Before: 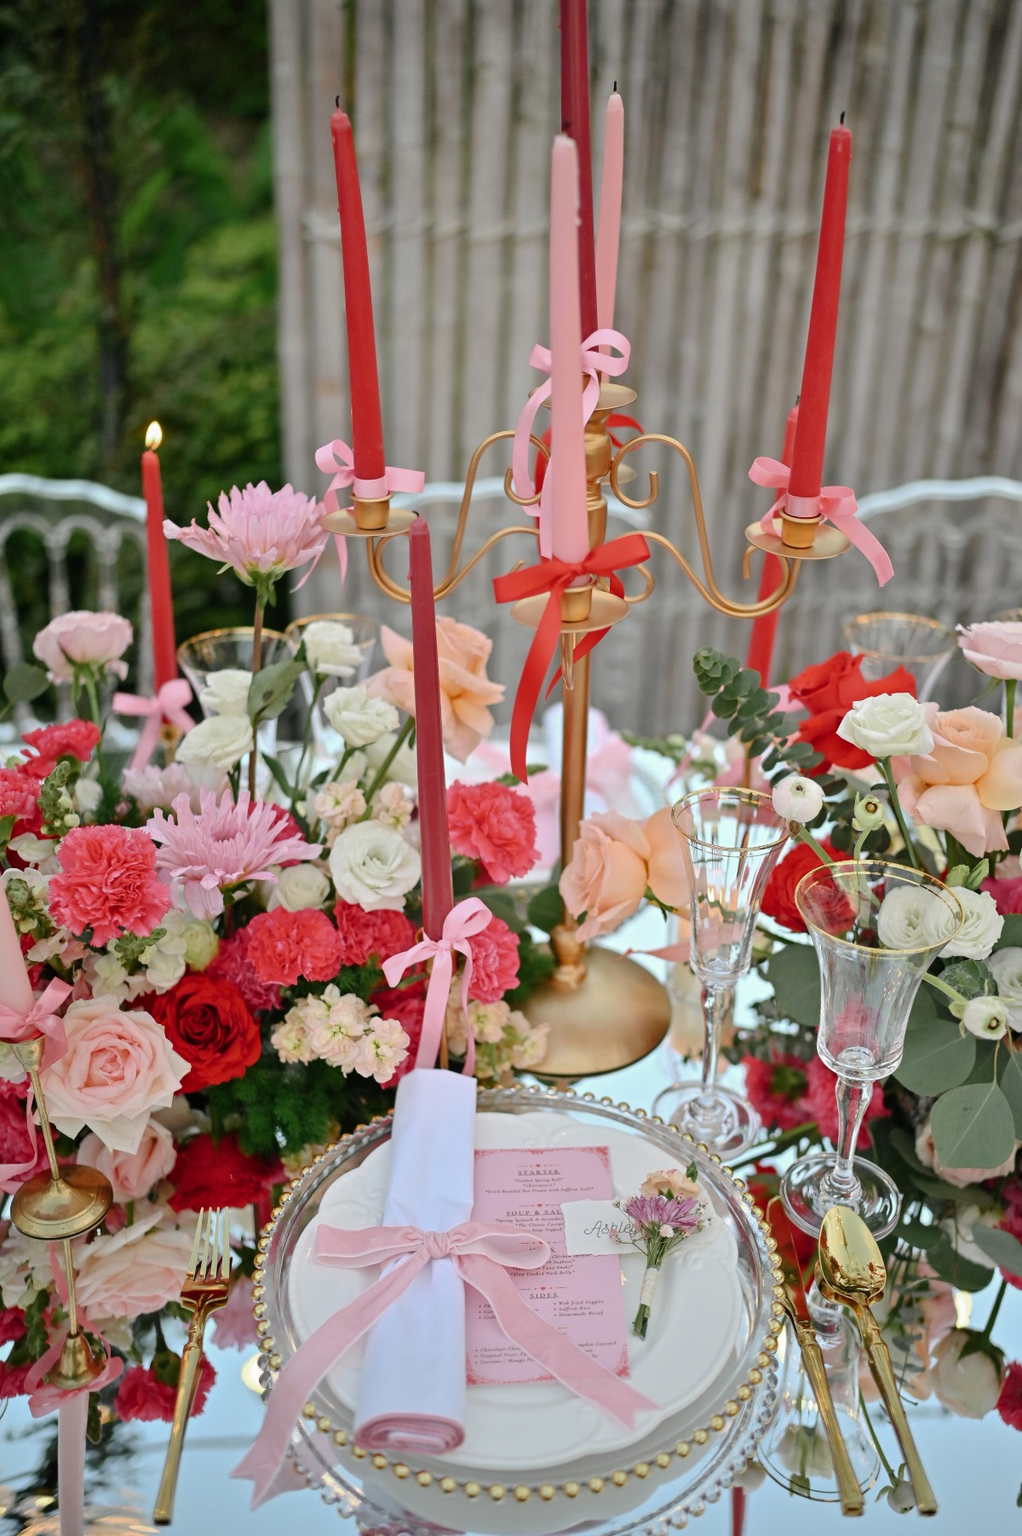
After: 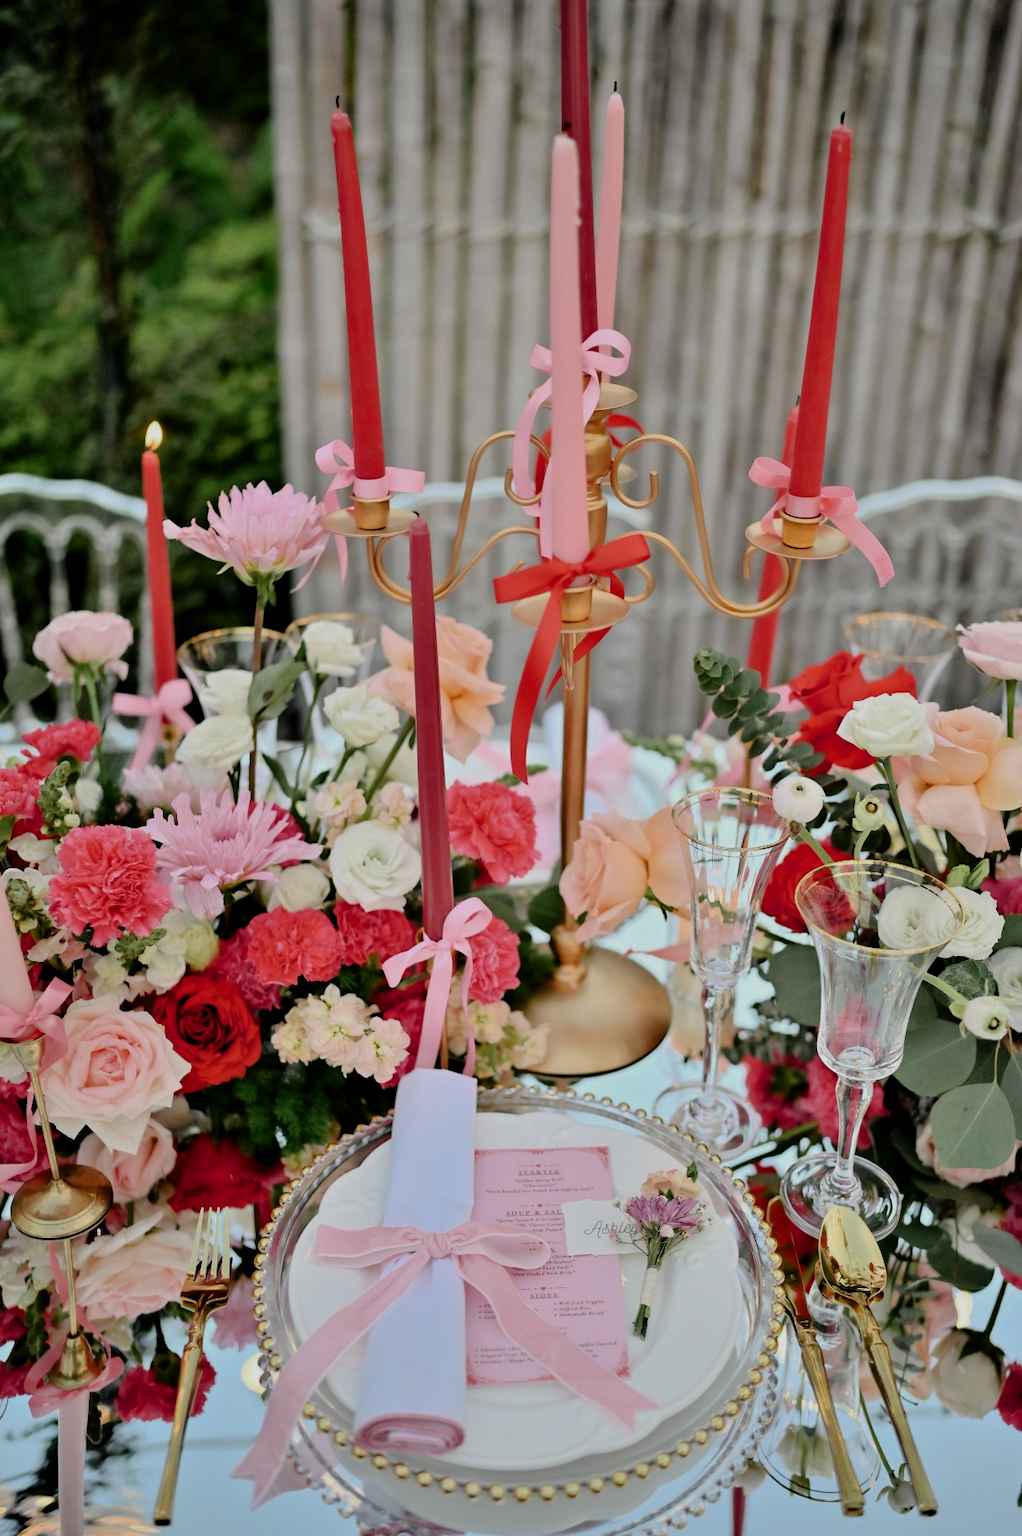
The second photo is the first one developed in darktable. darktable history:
contrast equalizer: y [[0.439, 0.44, 0.442, 0.457, 0.493, 0.498], [0.5 ×6], [0.5 ×6], [0 ×6], [0 ×6]], mix -0.995
filmic rgb: black relative exposure -7.72 EV, white relative exposure 4.42 EV, hardness 3.75, latitude 38.17%, contrast 0.979, highlights saturation mix 9.11%, shadows ↔ highlights balance 3.88%, preserve chrominance max RGB, color science v6 (2022), contrast in shadows safe, contrast in highlights safe
